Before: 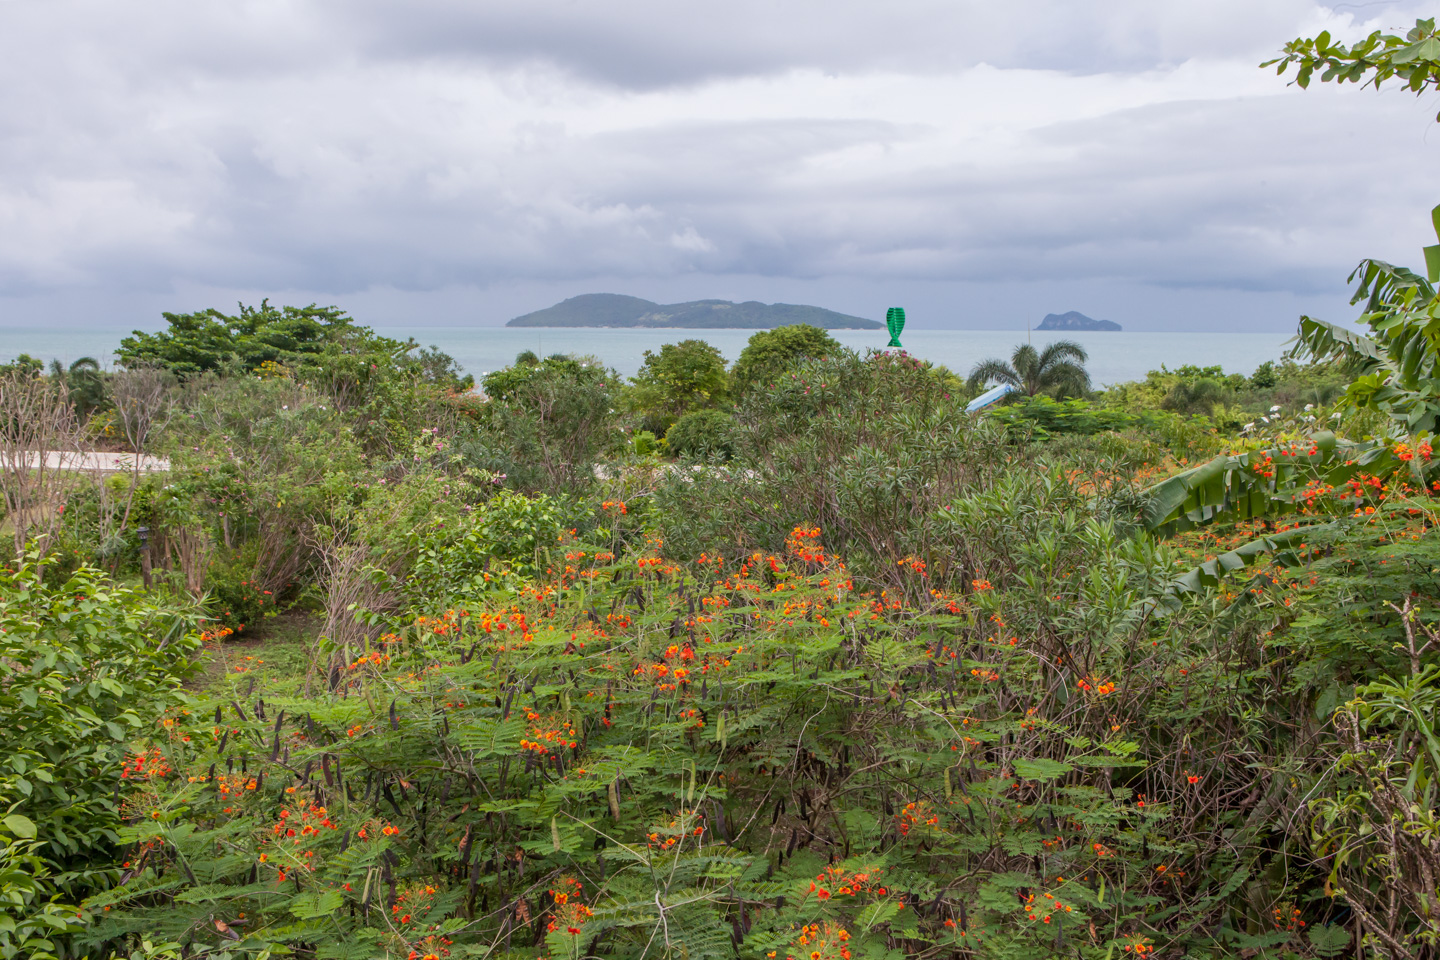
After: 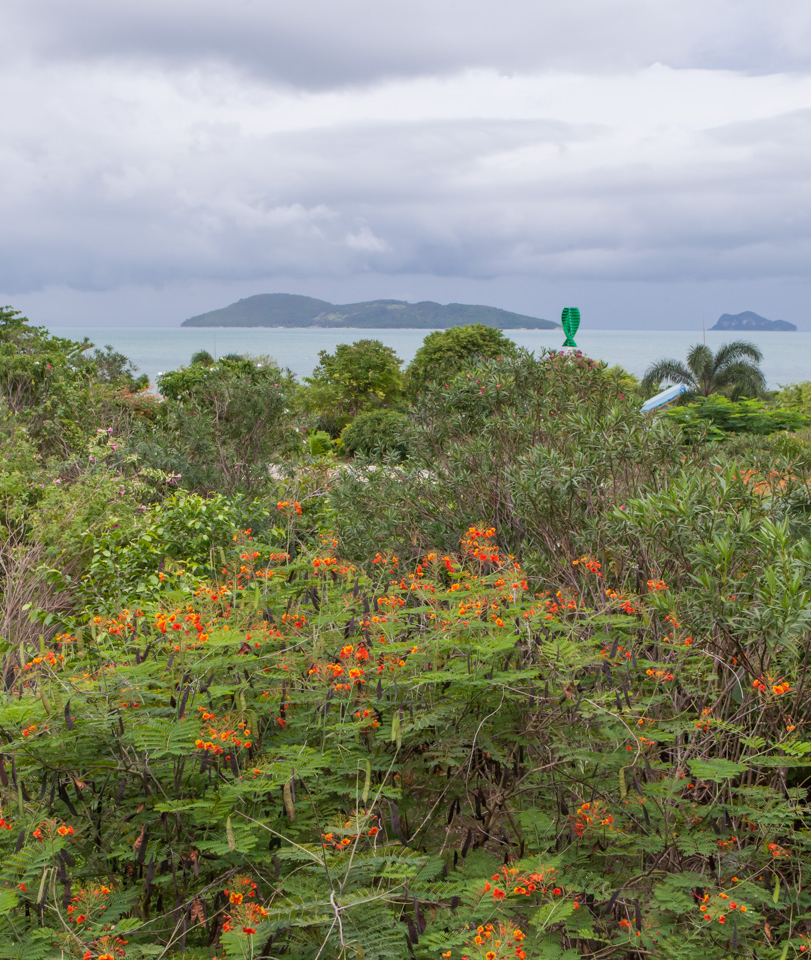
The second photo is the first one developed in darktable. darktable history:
crop and rotate: left 22.593%, right 21.055%
